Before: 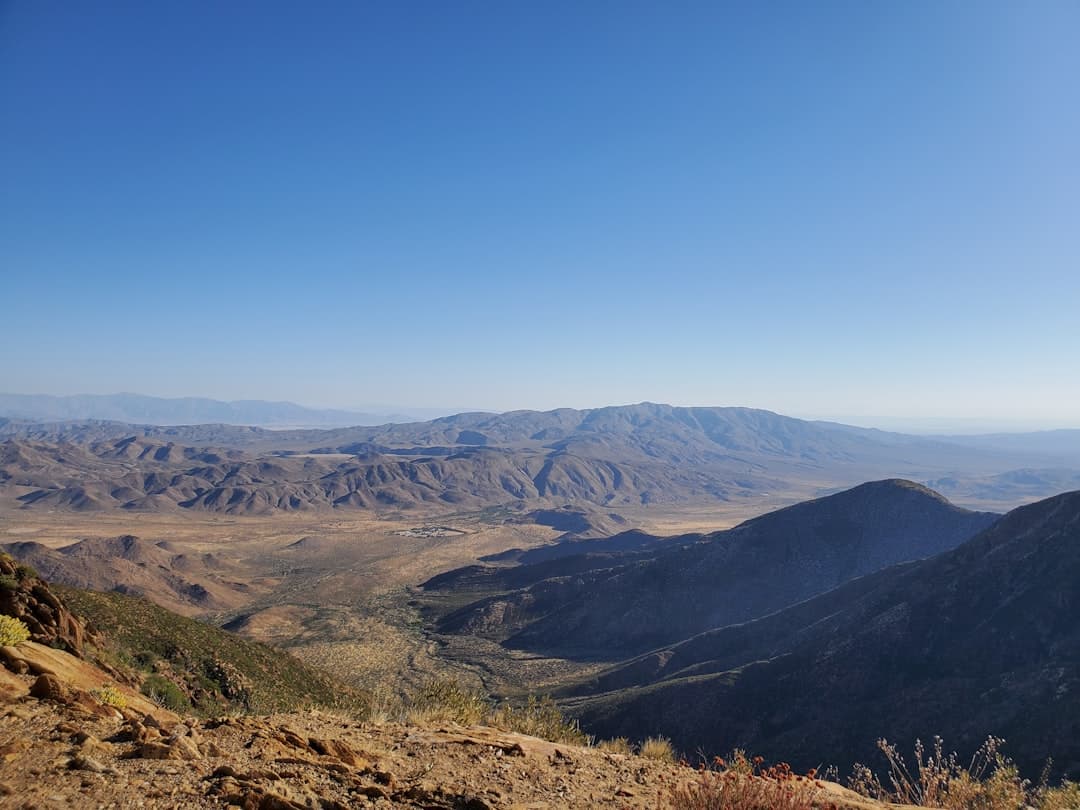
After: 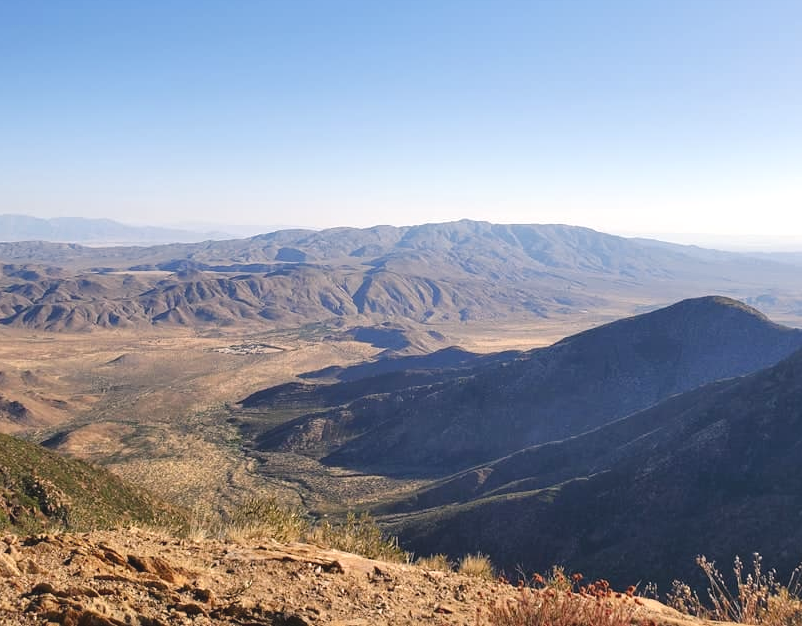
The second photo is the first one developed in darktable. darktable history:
exposure: black level correction -0.005, exposure 0.626 EV, compensate highlight preservation false
crop: left 16.85%, top 22.687%, right 8.864%
color balance rgb: highlights gain › chroma 2.975%, highlights gain › hue 60.07°, perceptual saturation grading › global saturation 0.714%, perceptual saturation grading › highlights -19.788%, perceptual saturation grading › shadows 19.471%
